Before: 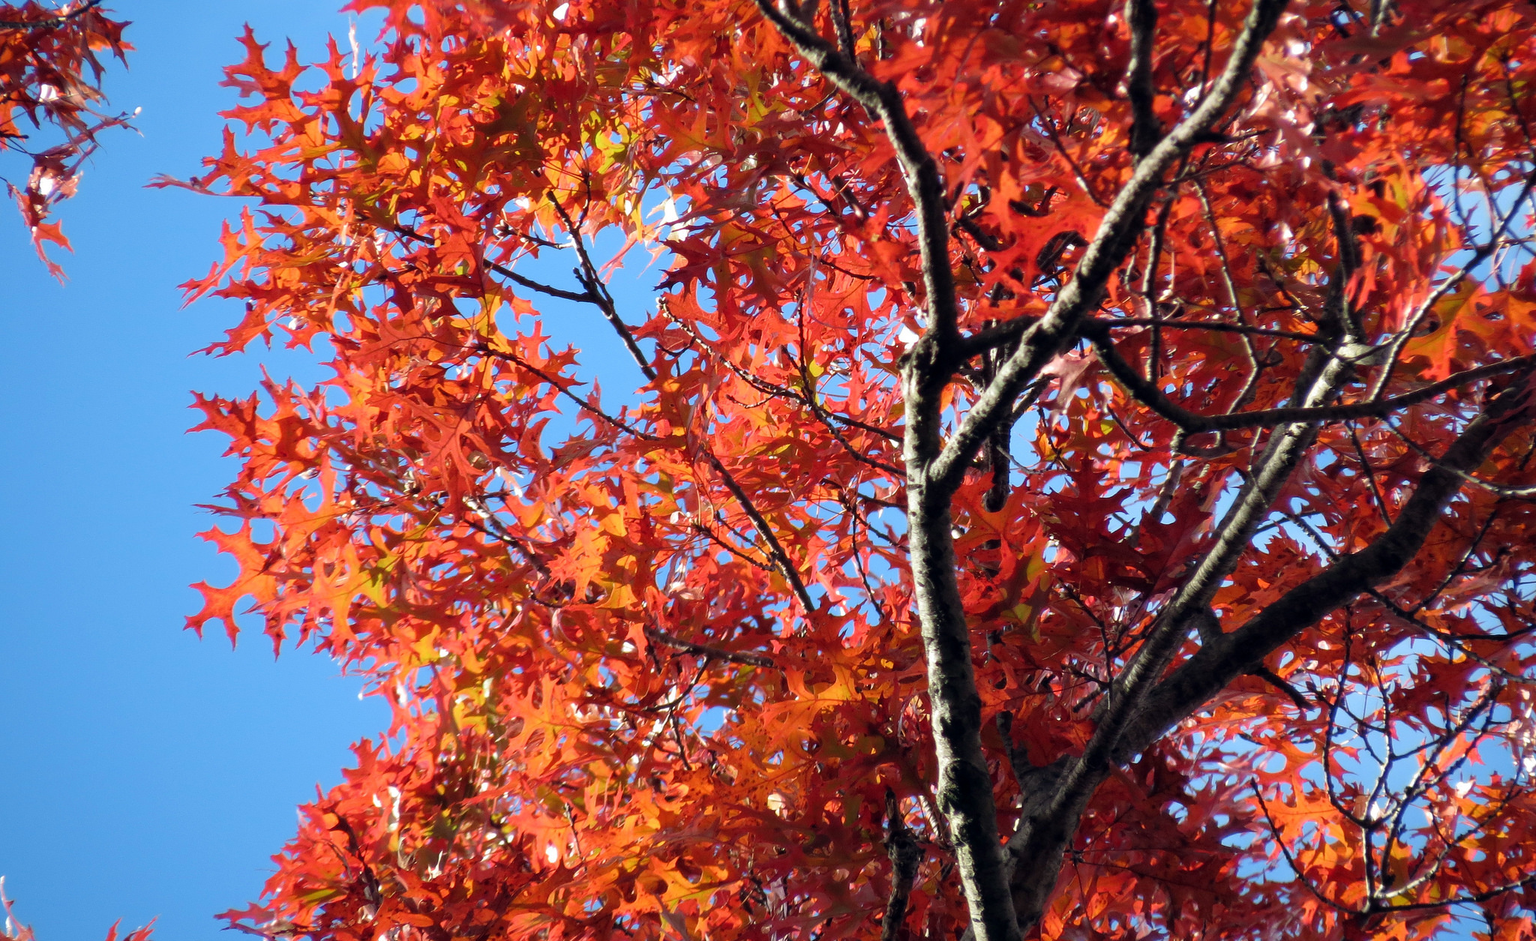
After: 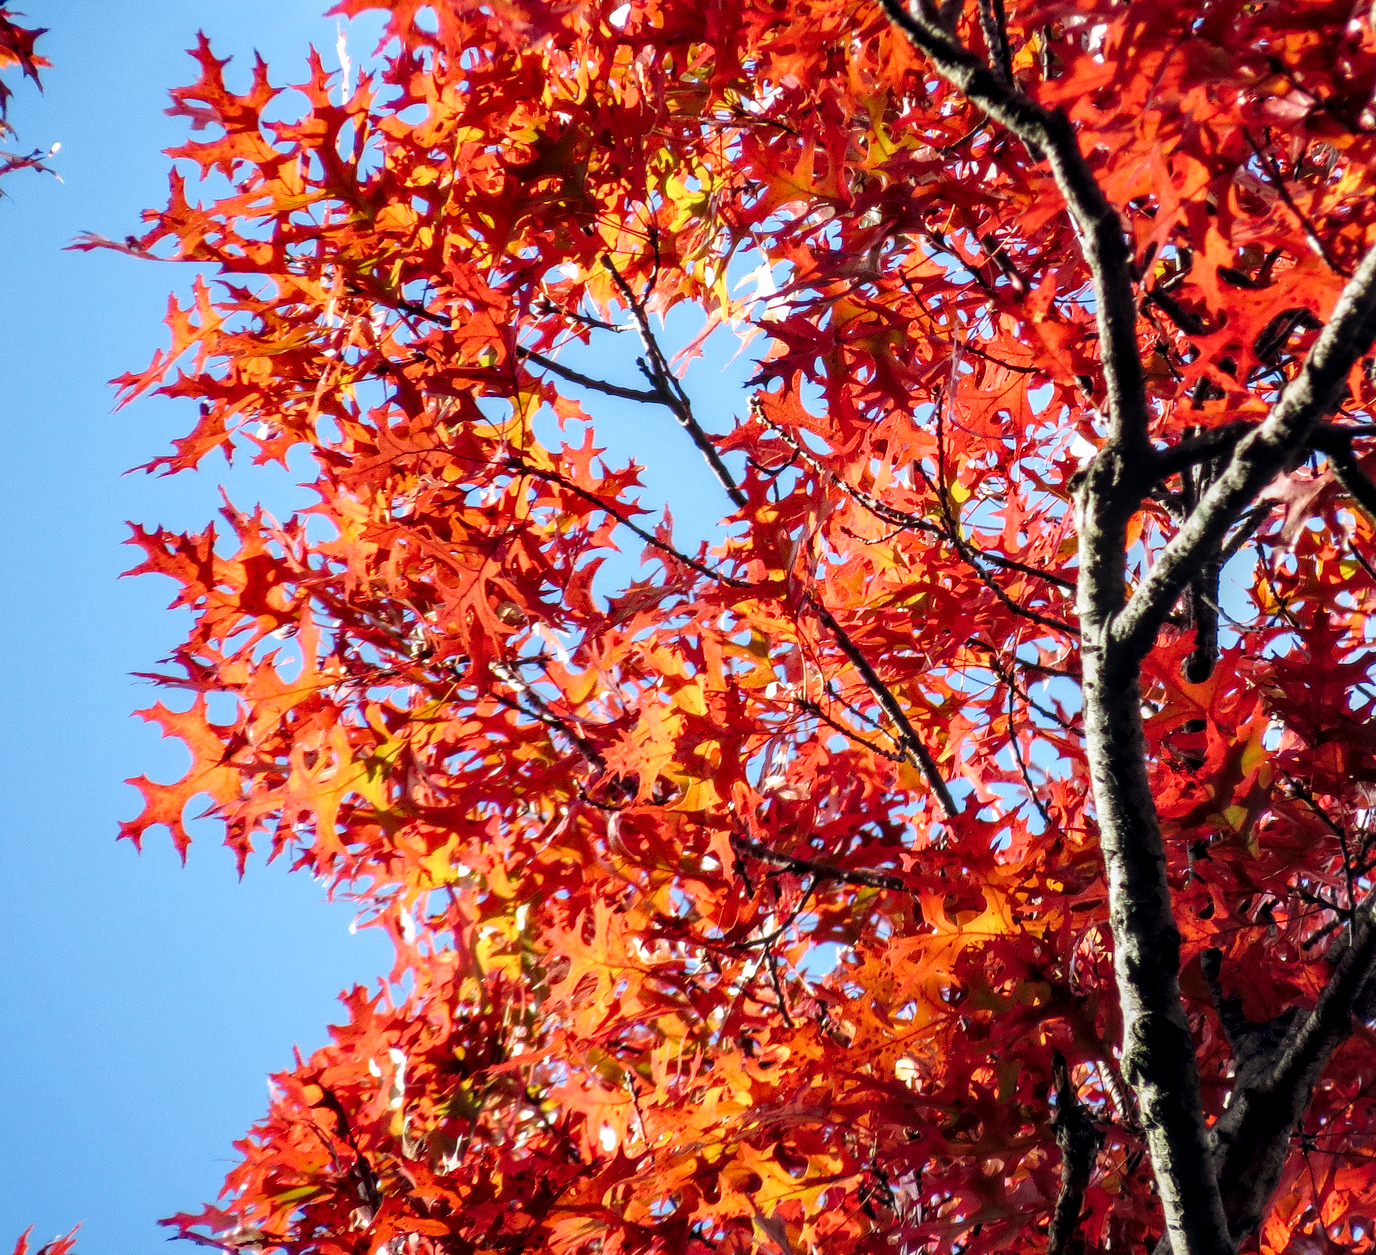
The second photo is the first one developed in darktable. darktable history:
base curve: curves: ch0 [(0, 0) (0.283, 0.295) (1, 1)], preserve colors none
crop and rotate: left 6.253%, right 26.556%
tone curve: curves: ch0 [(0, 0.039) (0.104, 0.103) (0.273, 0.267) (0.448, 0.487) (0.704, 0.761) (0.886, 0.922) (0.994, 0.971)]; ch1 [(0, 0) (0.335, 0.298) (0.446, 0.413) (0.485, 0.487) (0.515, 0.503) (0.566, 0.563) (0.641, 0.655) (1, 1)]; ch2 [(0, 0) (0.314, 0.301) (0.421, 0.411) (0.502, 0.494) (0.528, 0.54) (0.557, 0.559) (0.612, 0.62) (0.722, 0.686) (1, 1)], preserve colors none
local contrast: highlights 29%, detail 150%
exposure: black level correction 0.001, exposure 0.017 EV, compensate exposure bias true, compensate highlight preservation false
